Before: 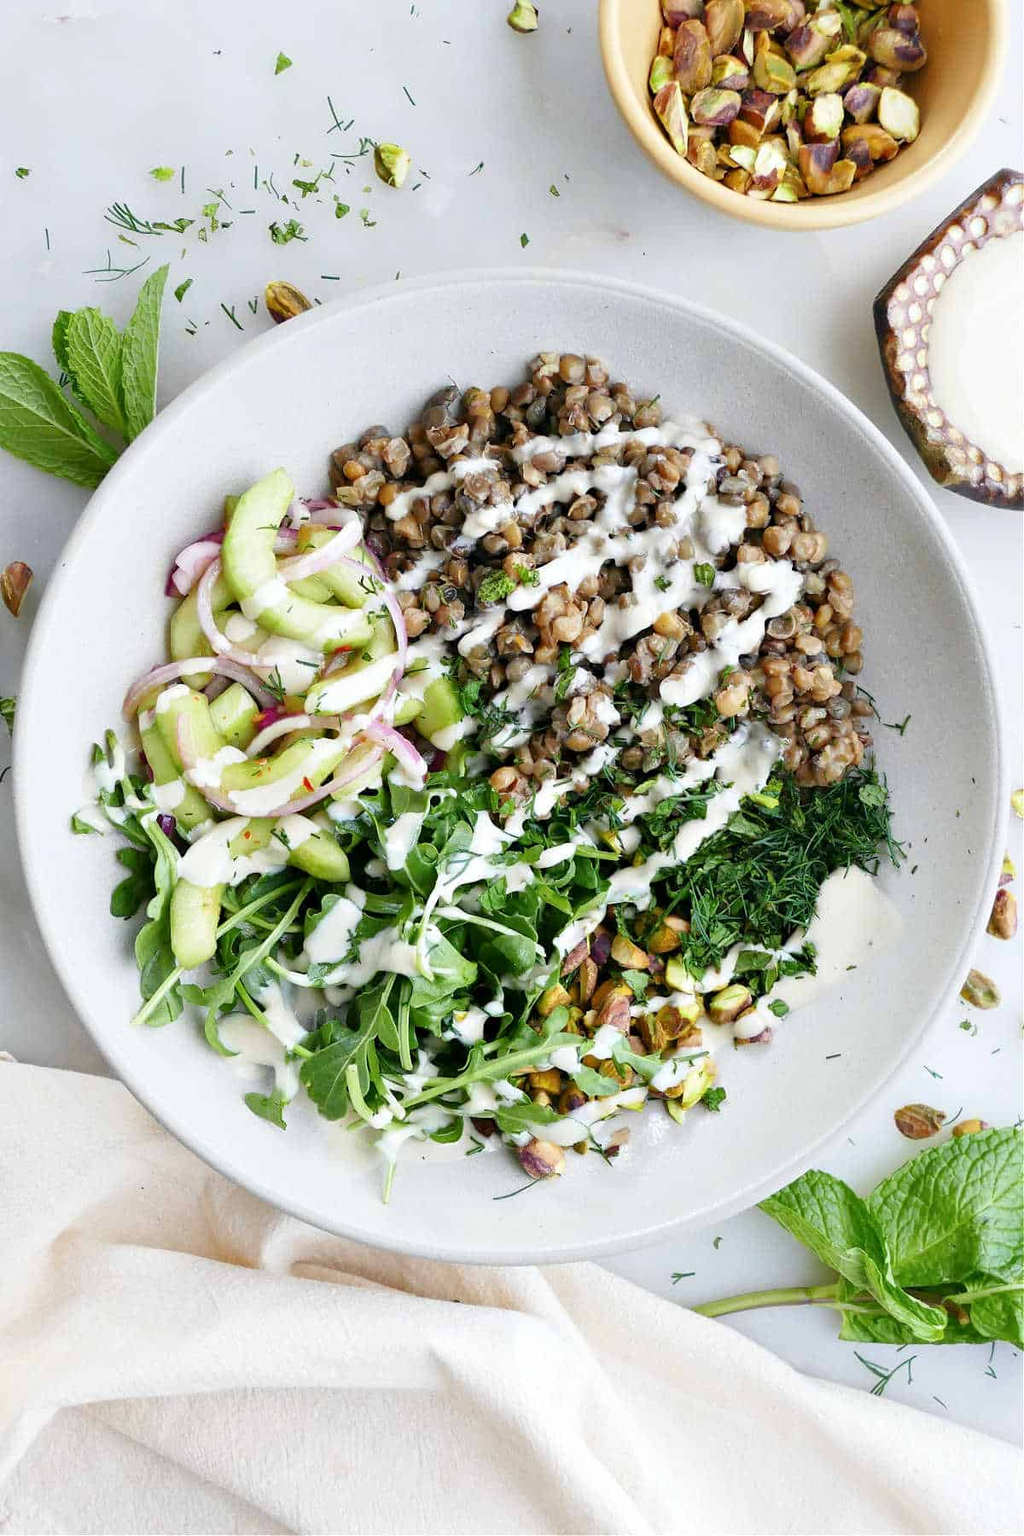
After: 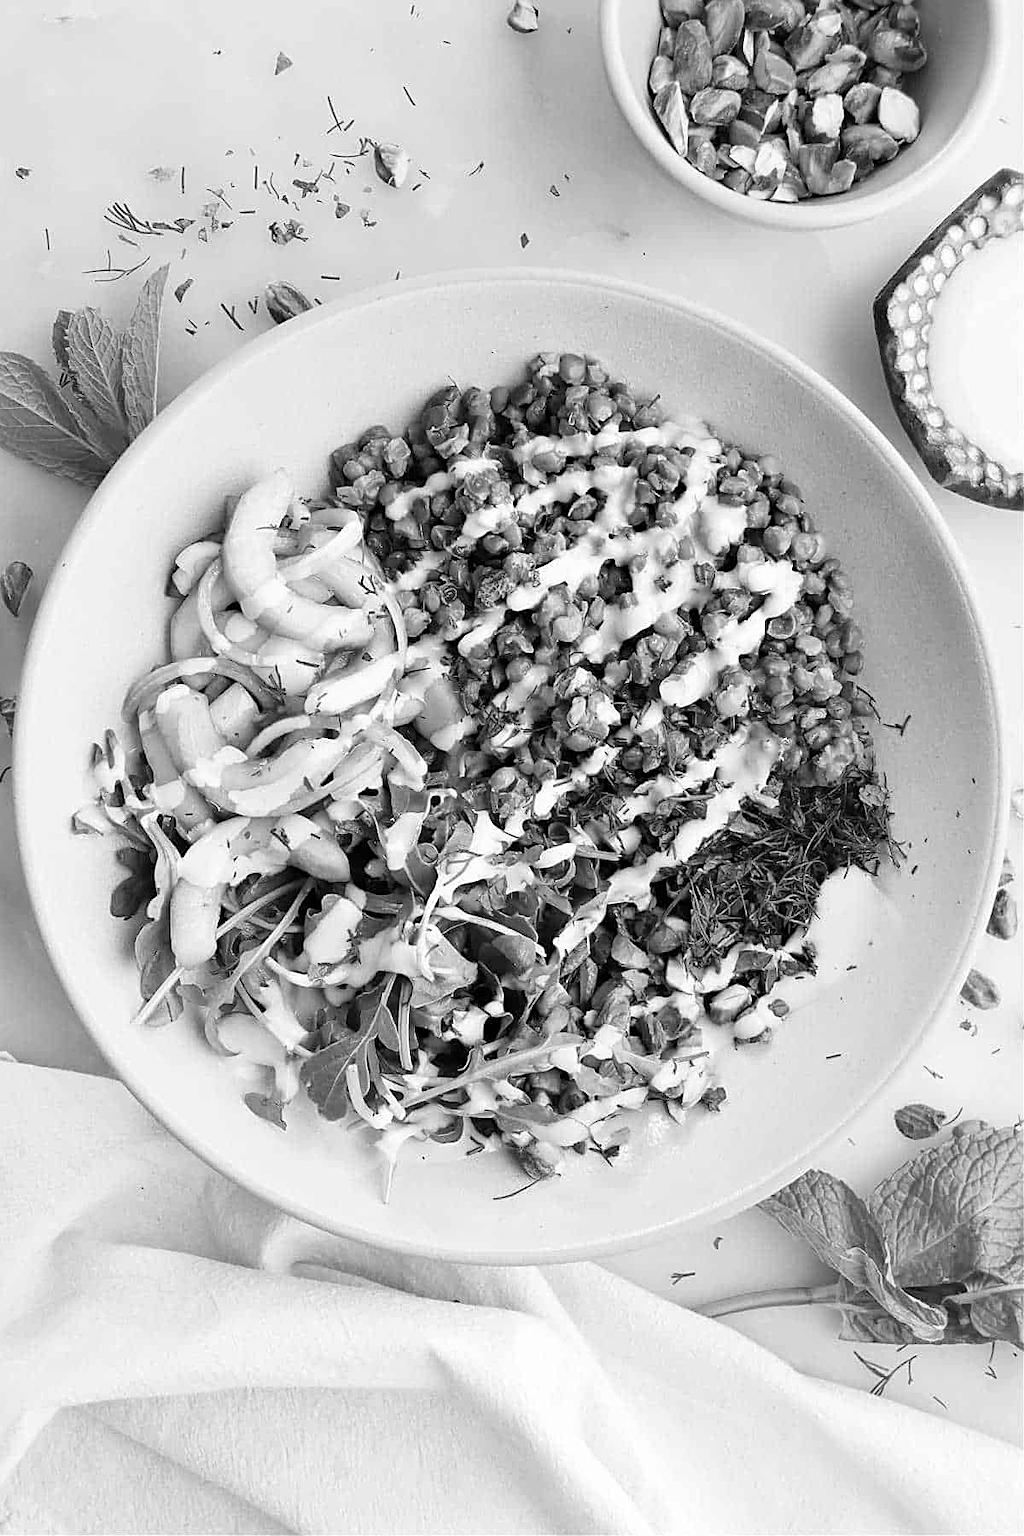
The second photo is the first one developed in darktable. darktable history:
monochrome: a -4.13, b 5.16, size 1
sharpen: on, module defaults
